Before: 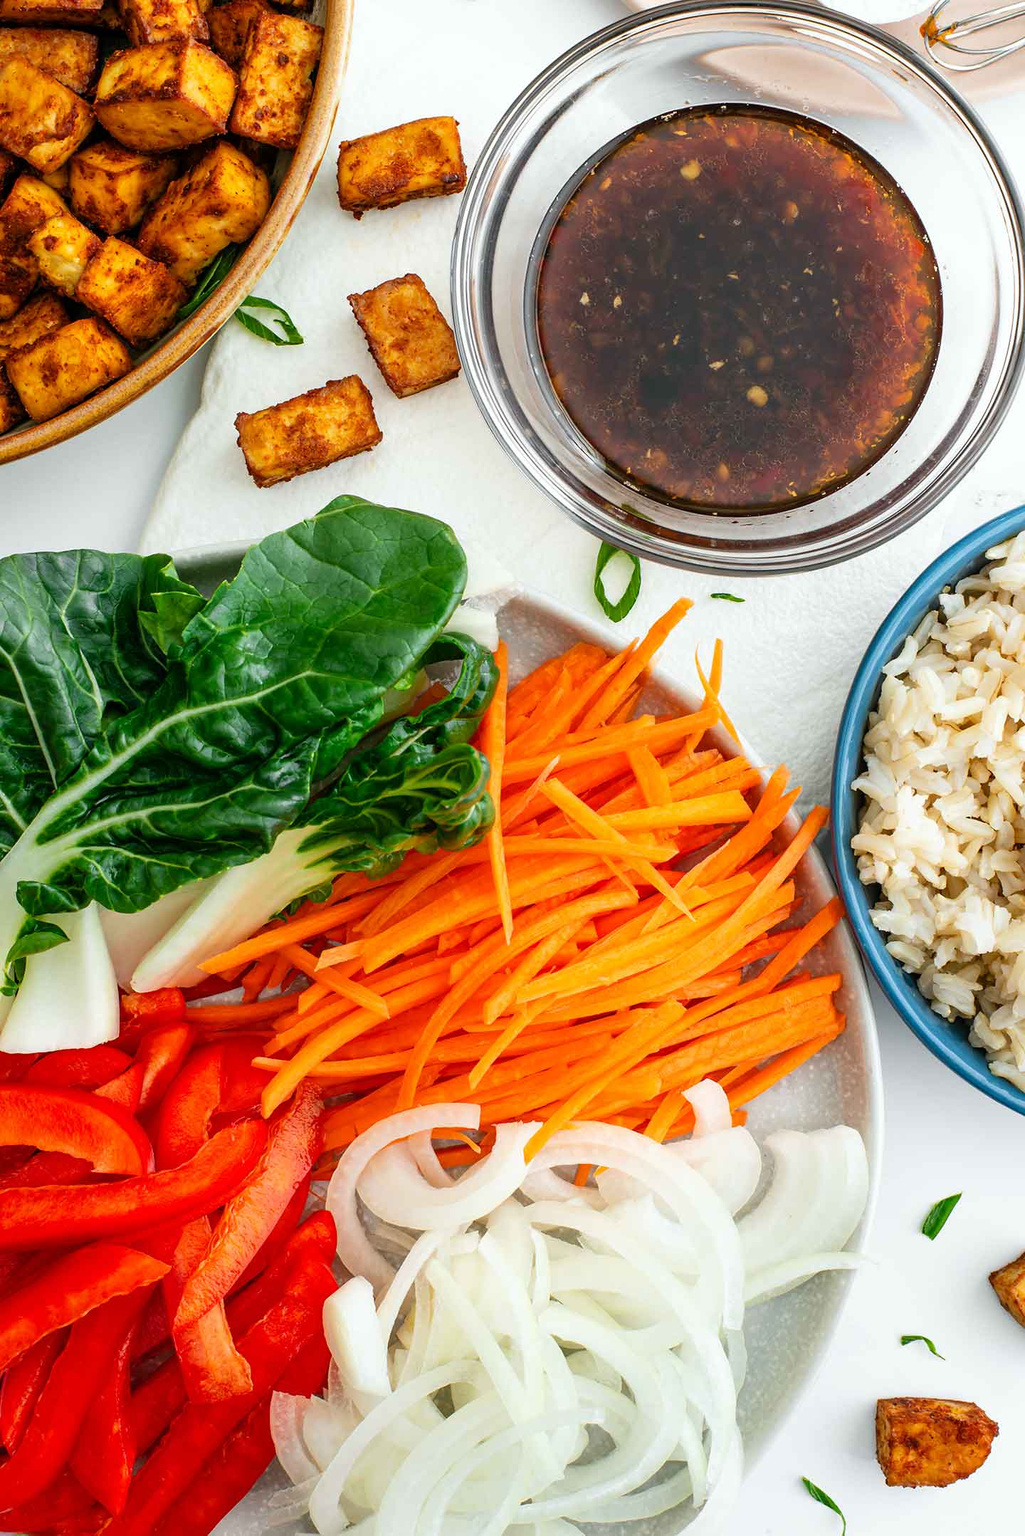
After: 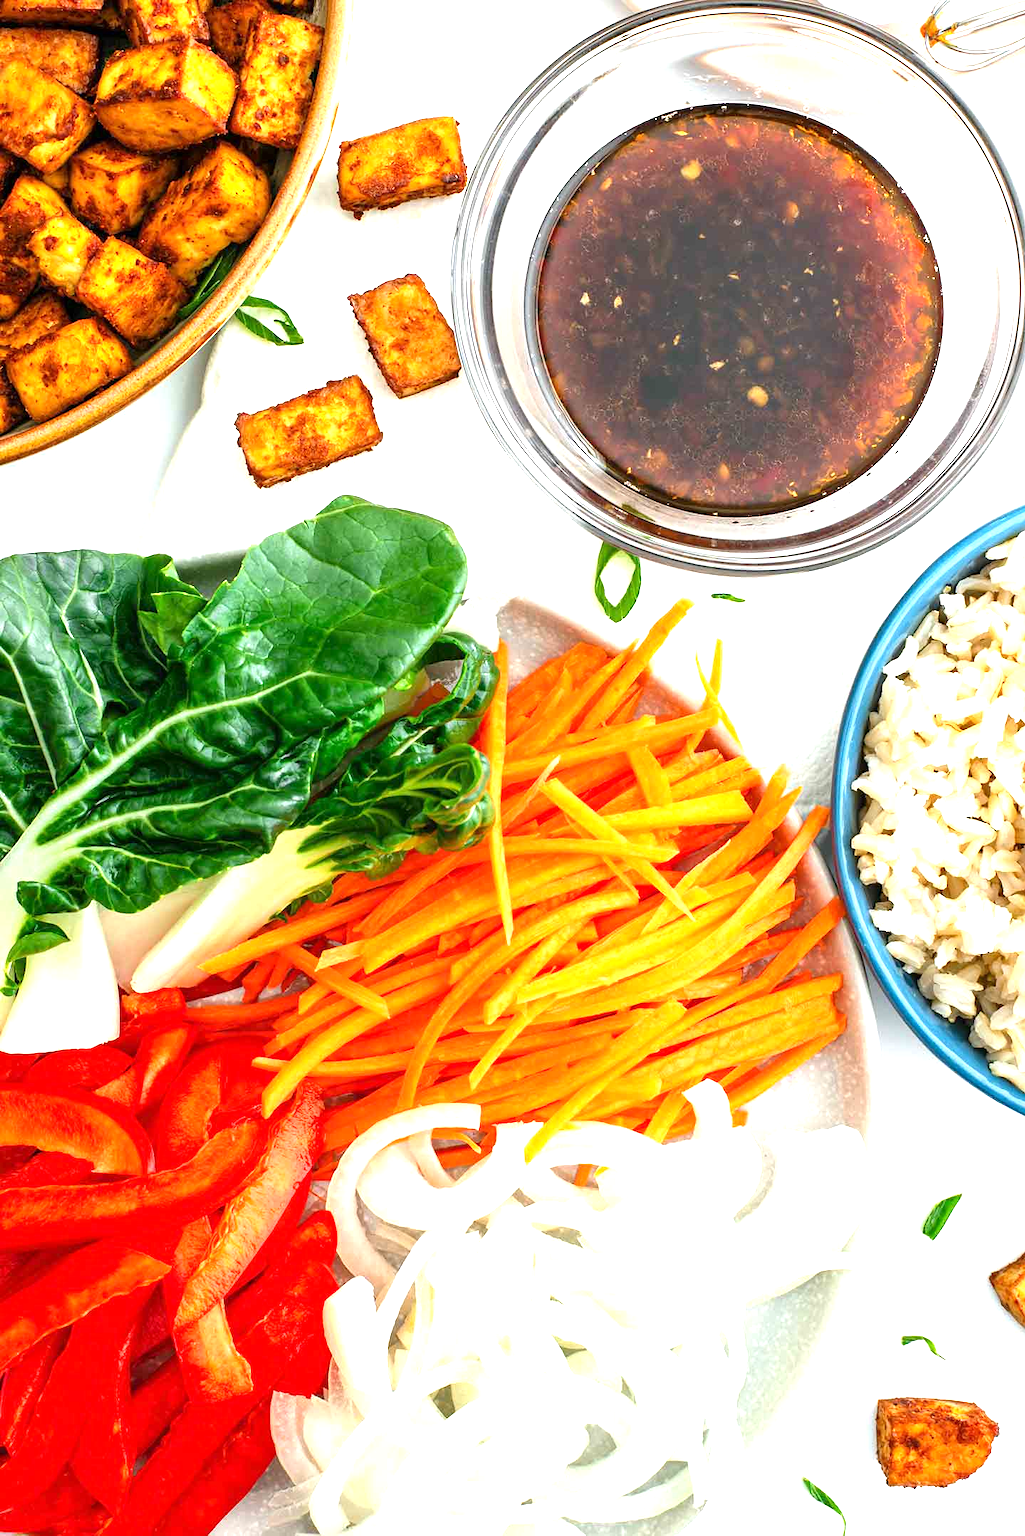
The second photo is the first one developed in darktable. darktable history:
exposure: exposure 1.09 EV, compensate exposure bias true, compensate highlight preservation false
